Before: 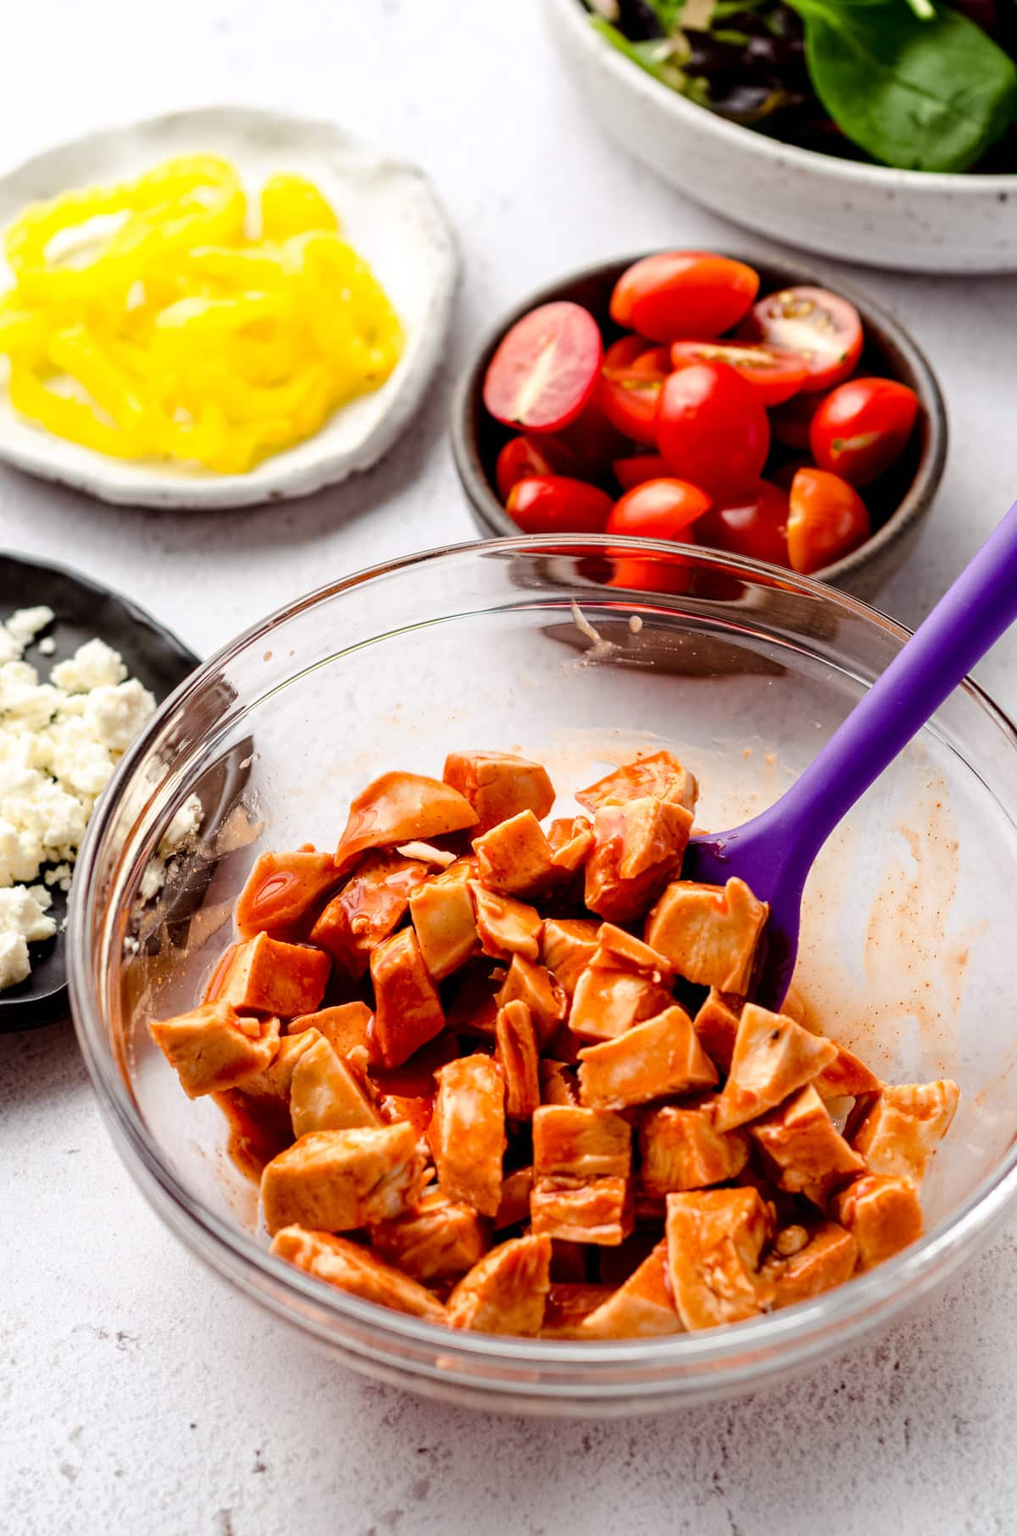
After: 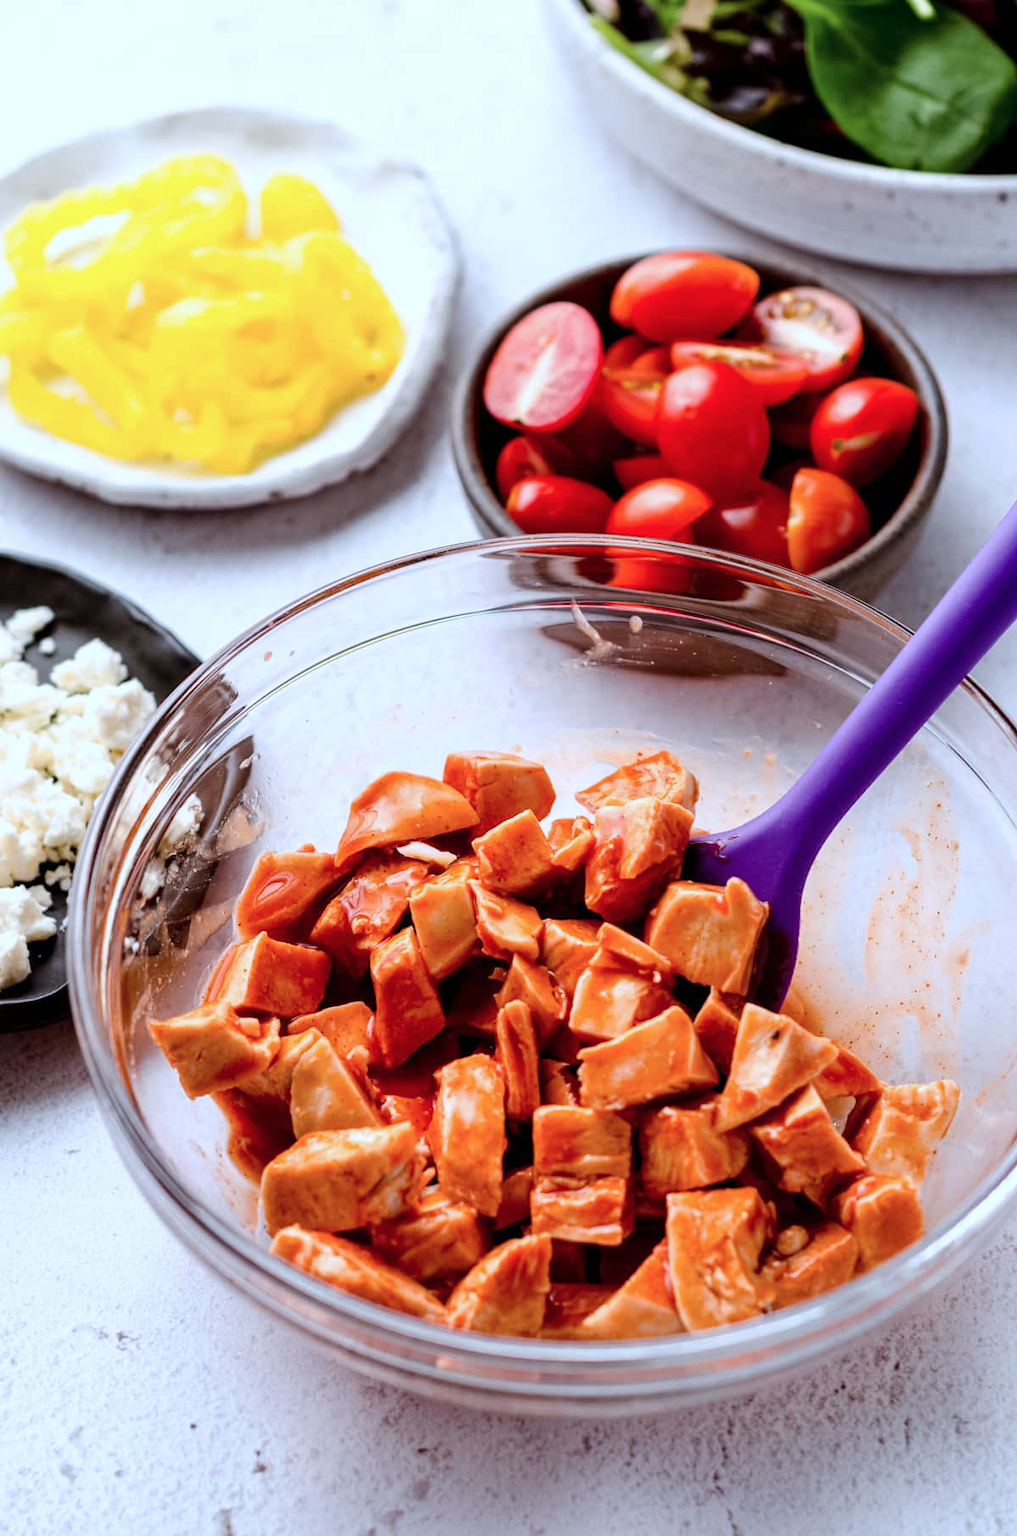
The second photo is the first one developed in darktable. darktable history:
color correction: highlights a* -2.22, highlights b* -18.3
